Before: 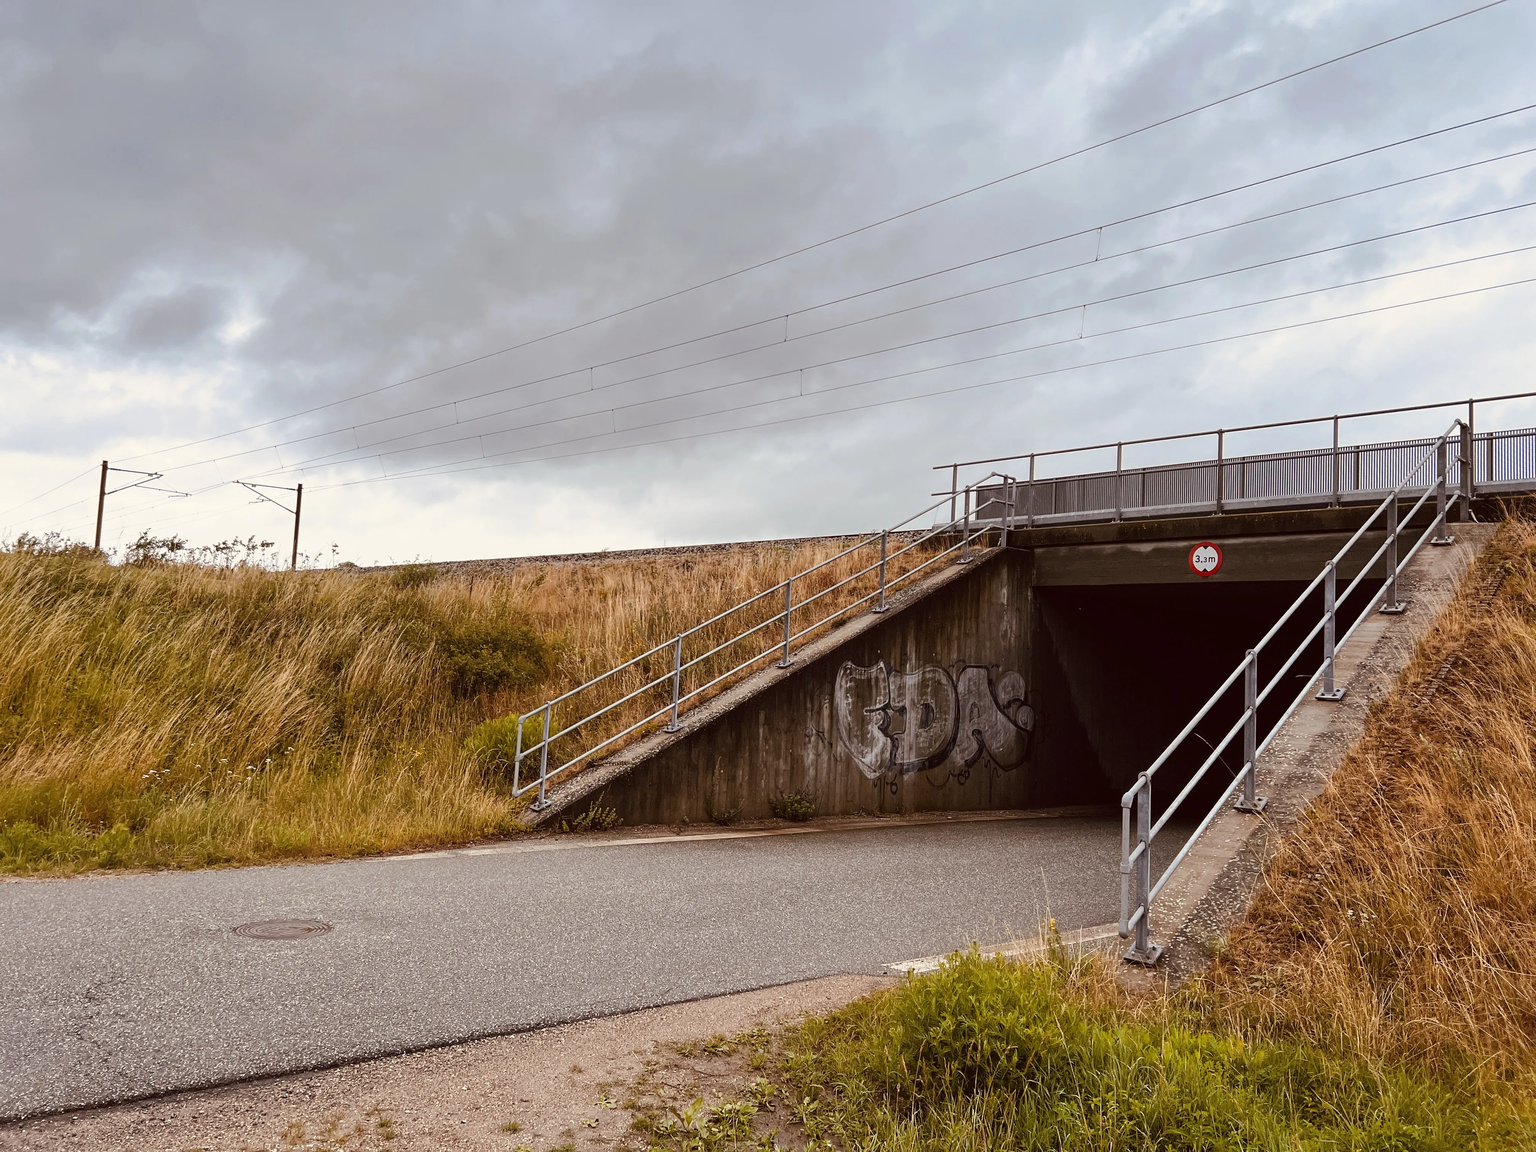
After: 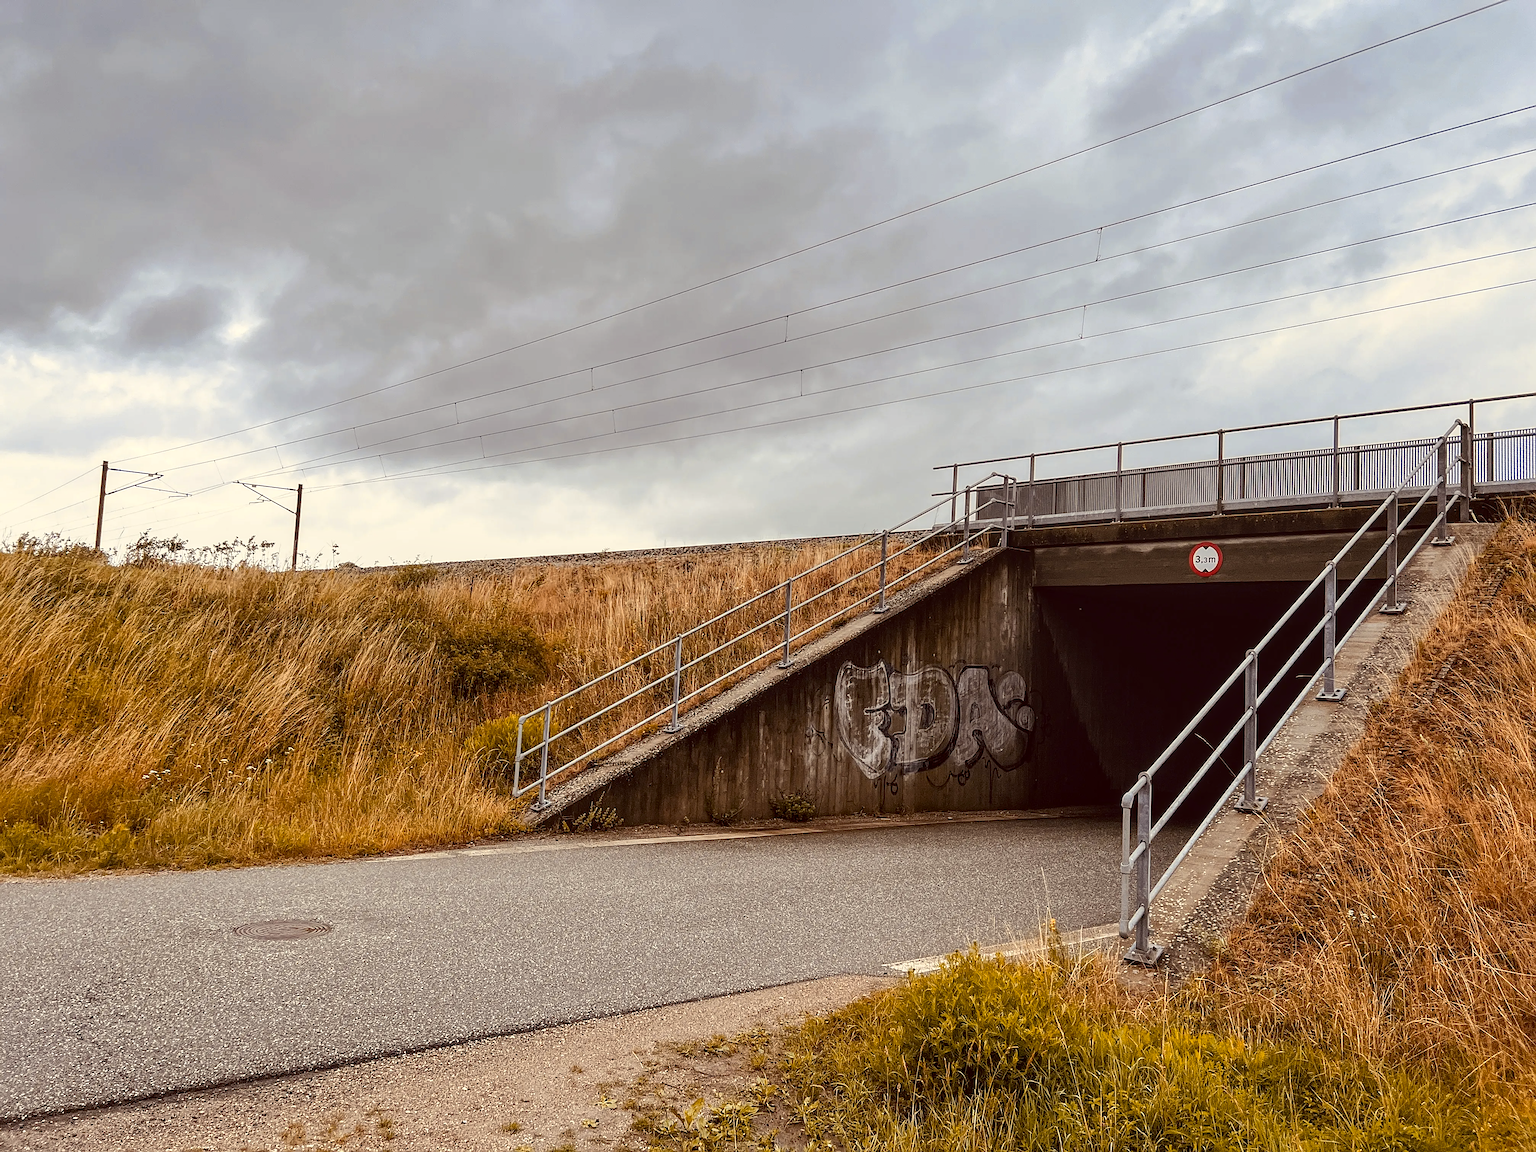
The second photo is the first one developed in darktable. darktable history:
color contrast: green-magenta contrast 0.8, blue-yellow contrast 1.1, unbound 0
color zones: curves: ch1 [(0.309, 0.524) (0.41, 0.329) (0.508, 0.509)]; ch2 [(0.25, 0.457) (0.75, 0.5)]
sharpen: on, module defaults
local contrast: on, module defaults
color correction: highlights a* -0.95, highlights b* 4.5, shadows a* 3.55
